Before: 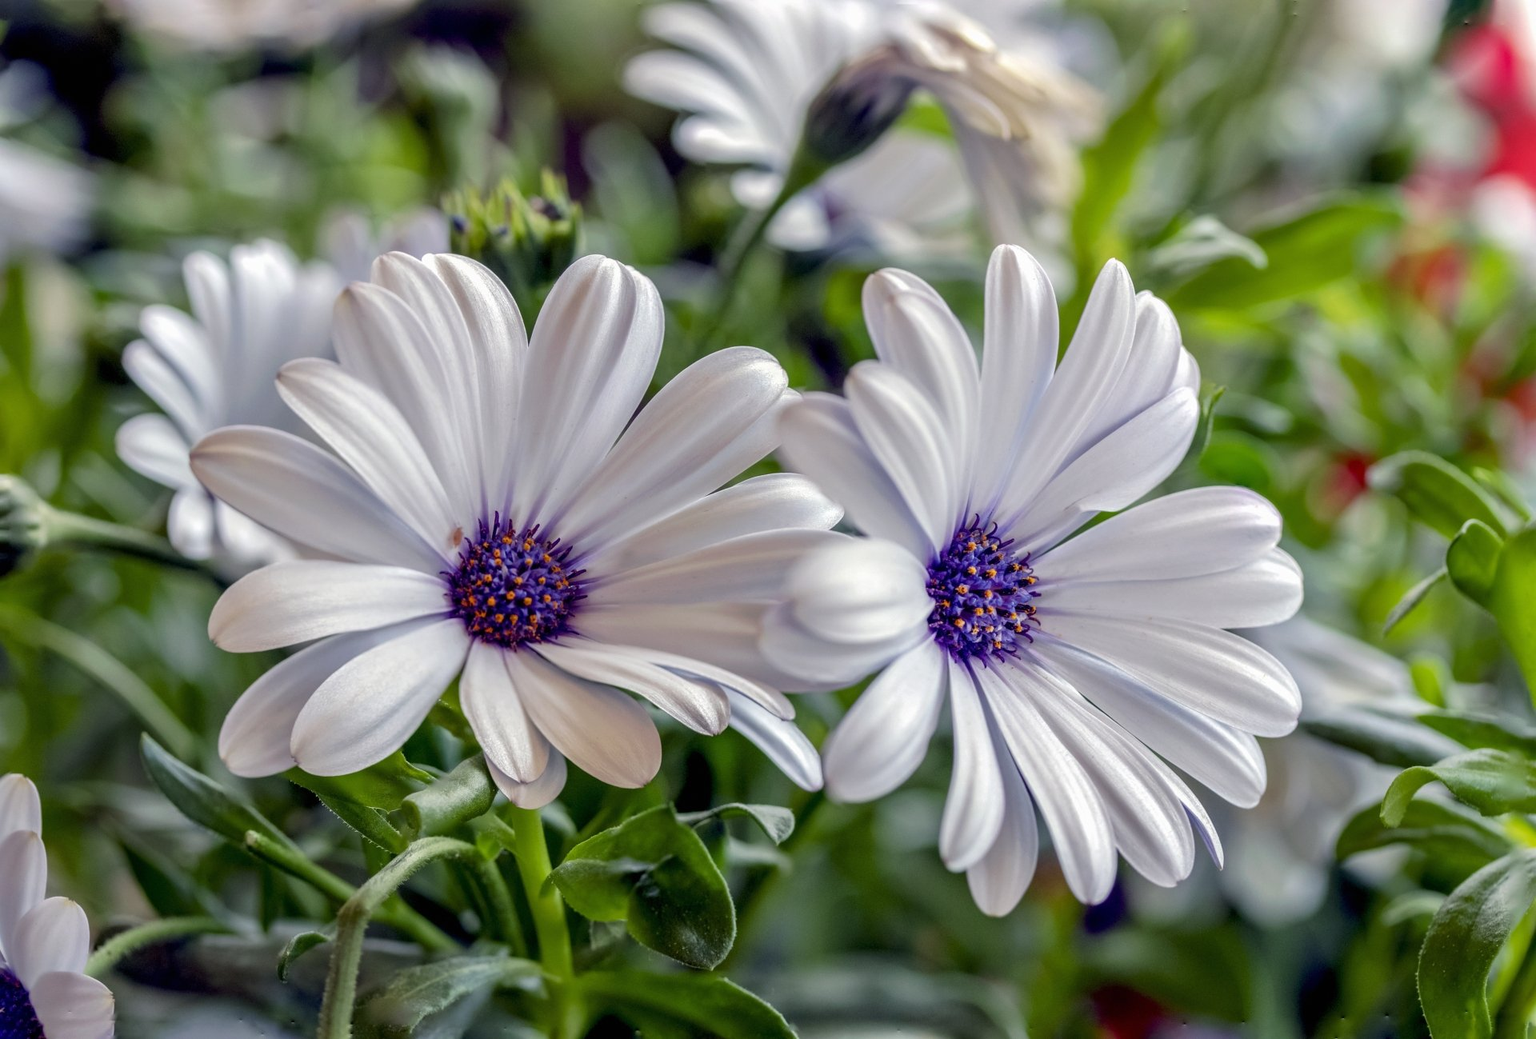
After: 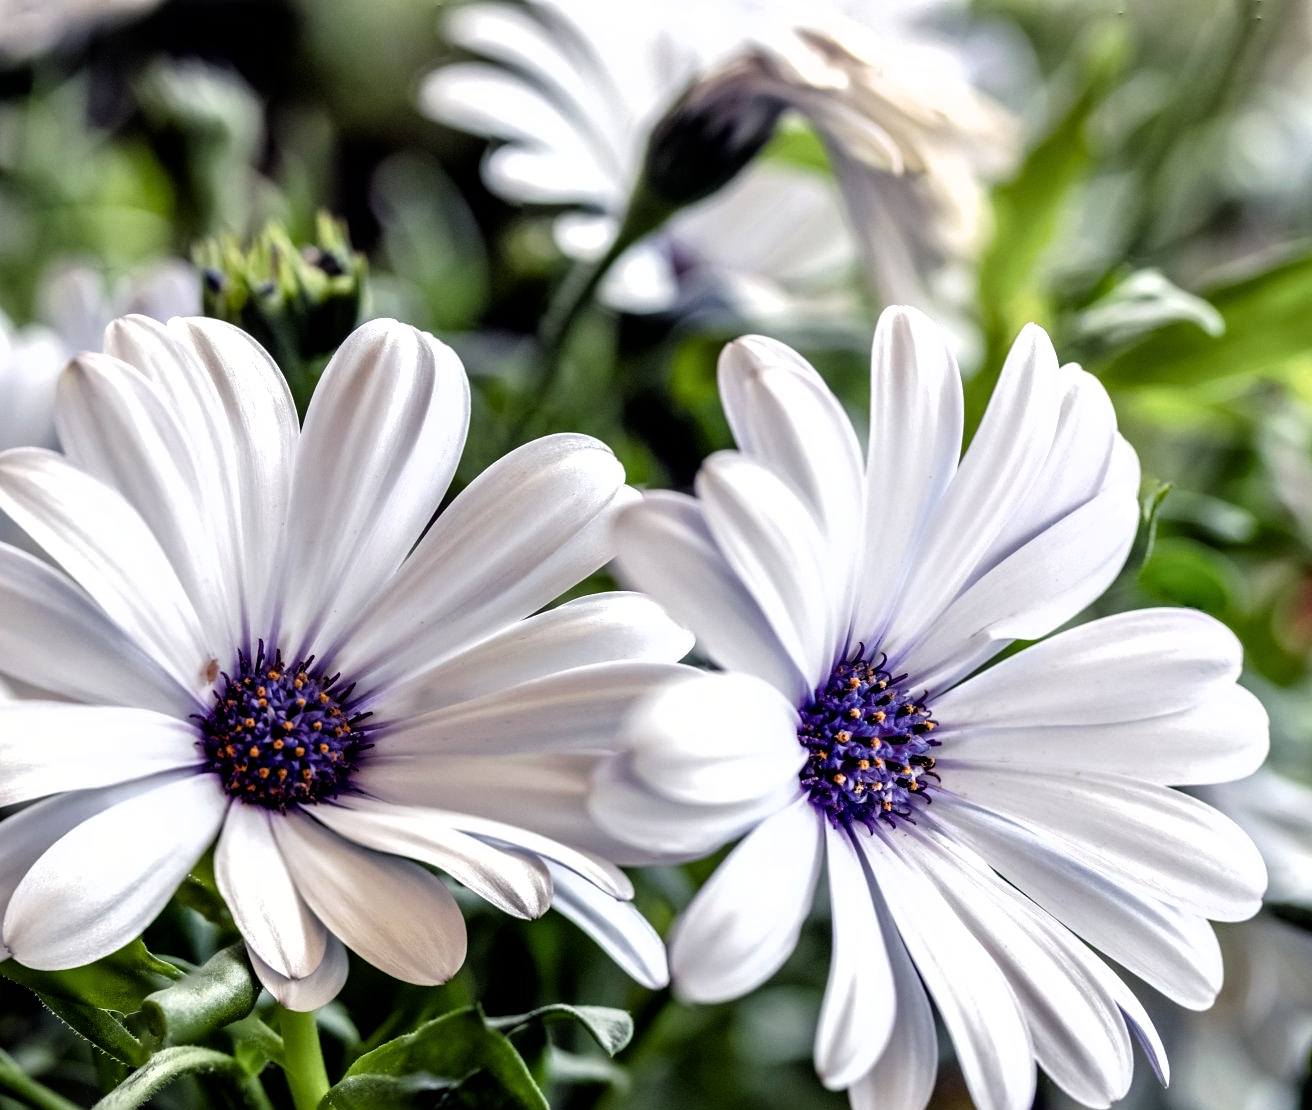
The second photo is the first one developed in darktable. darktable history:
crop: left 18.786%, right 12.234%, bottom 14.481%
filmic rgb: black relative exposure -8.29 EV, white relative exposure 2.24 EV, threshold 5.97 EV, hardness 7.1, latitude 86.3%, contrast 1.681, highlights saturation mix -3.78%, shadows ↔ highlights balance -2.87%, iterations of high-quality reconstruction 0, enable highlight reconstruction true
